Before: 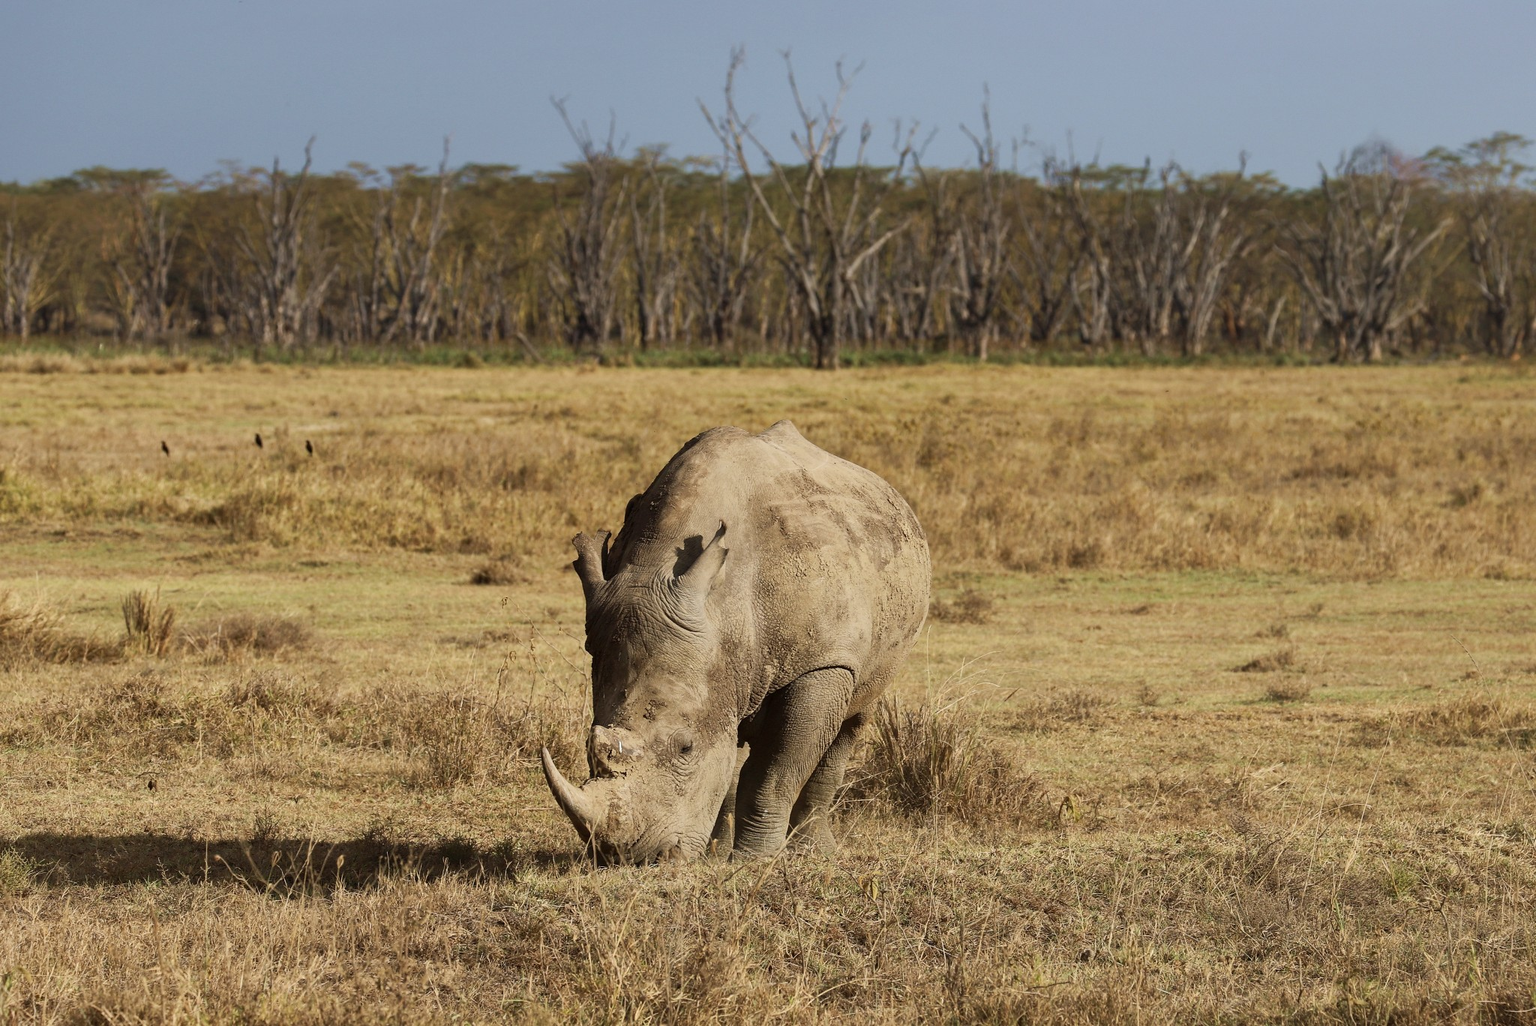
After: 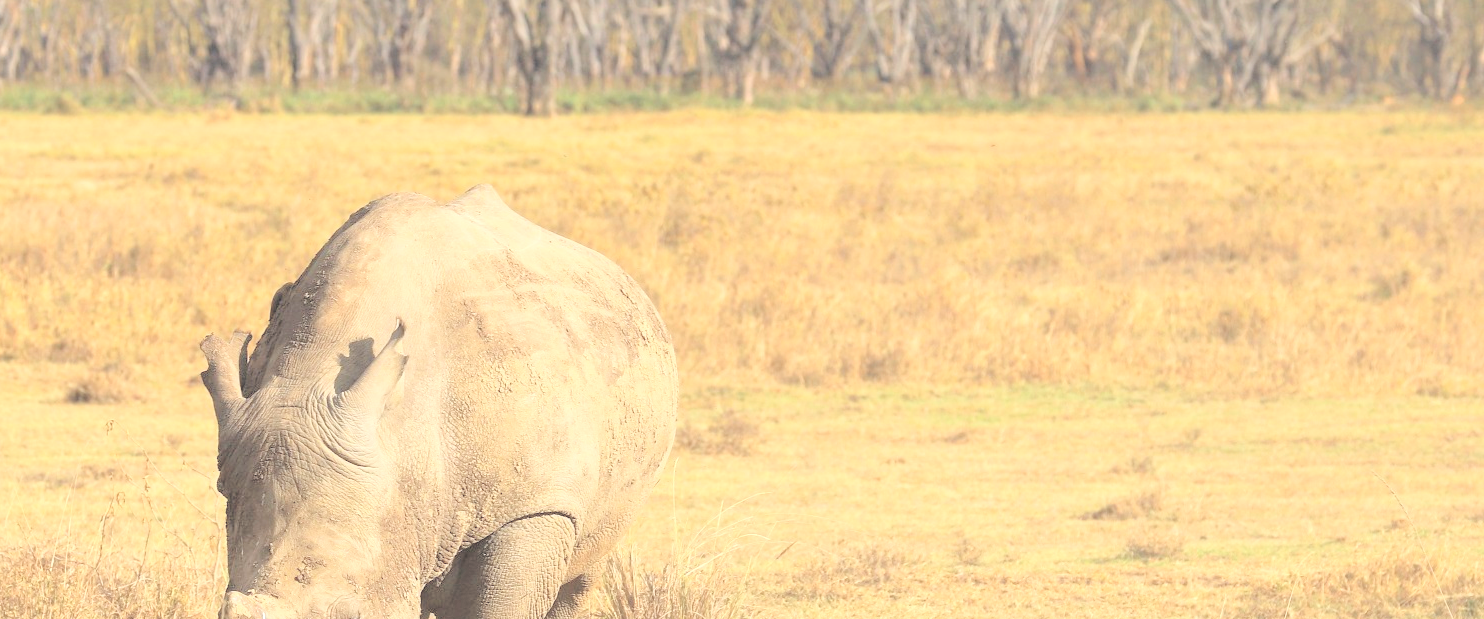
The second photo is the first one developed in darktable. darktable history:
exposure: black level correction 0, exposure 0.691 EV, compensate highlight preservation false
crop and rotate: left 27.509%, top 27.538%, bottom 27.204%
contrast brightness saturation: brightness 0.992
